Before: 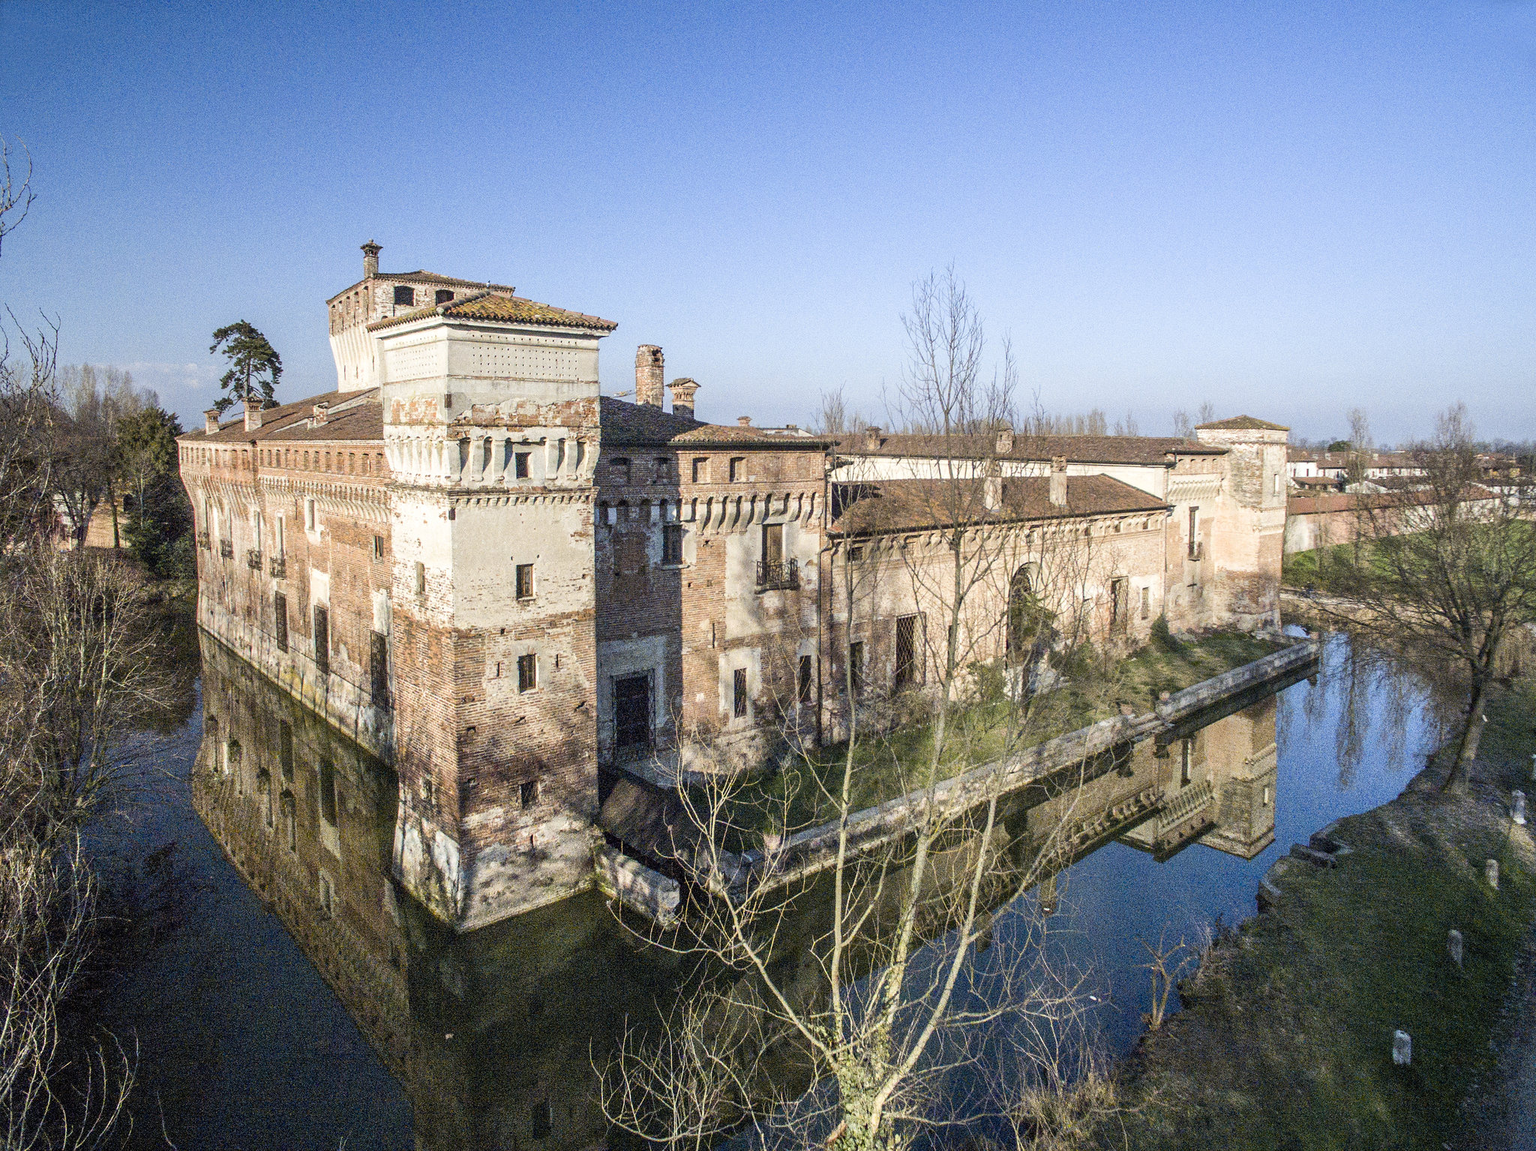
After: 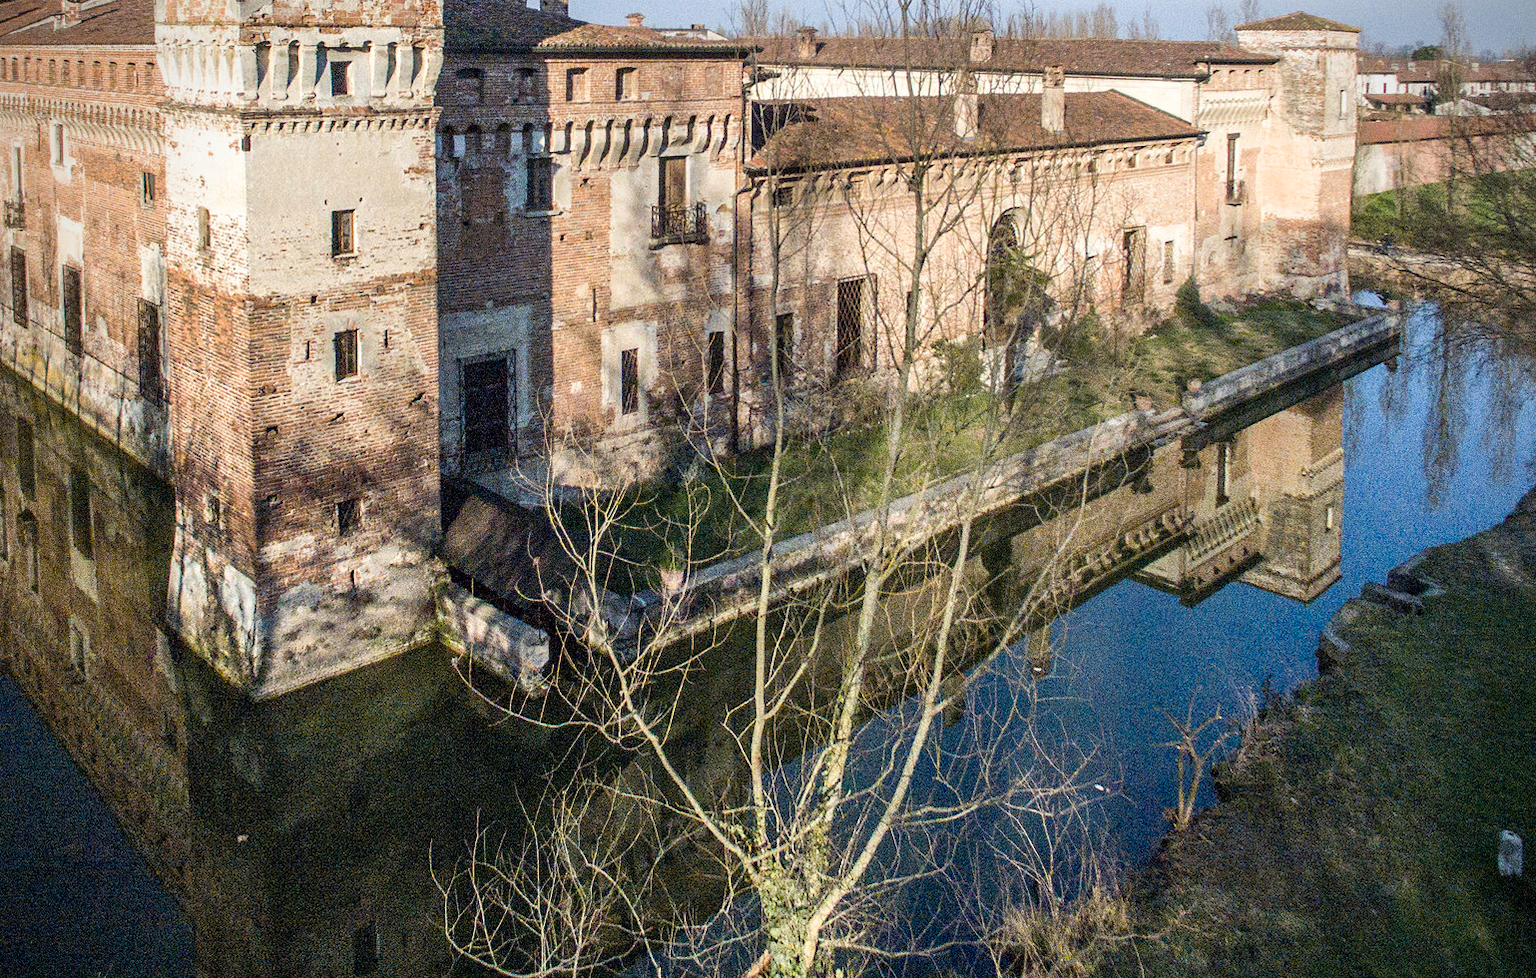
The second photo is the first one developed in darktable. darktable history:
crop and rotate: left 17.407%, top 35.317%, right 7.441%, bottom 0.814%
vignetting: fall-off radius 61.08%, brightness -0.632, saturation -0.011, center (0, 0.006)
